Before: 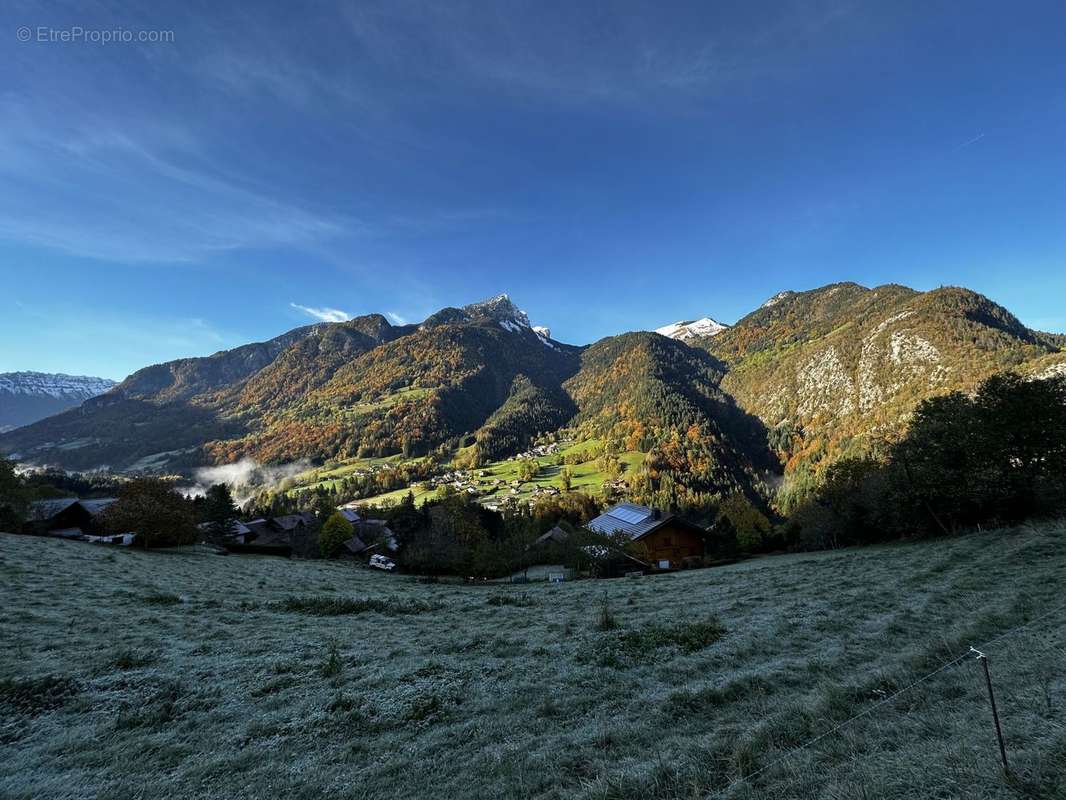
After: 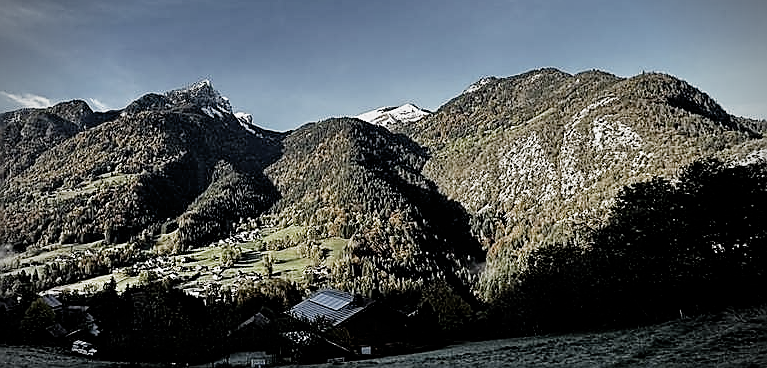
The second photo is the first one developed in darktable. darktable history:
filmic rgb: black relative exposure -5.01 EV, white relative exposure 3.2 EV, hardness 3.45, contrast 1.192, highlights saturation mix -30.58%, preserve chrominance no, color science v5 (2021), iterations of high-quality reconstruction 0
crop and rotate: left 28.008%, top 26.982%, bottom 26.948%
vignetting: brightness -0.611, saturation -0.683, unbound false
sharpen: radius 1.417, amount 1.253, threshold 0.612
